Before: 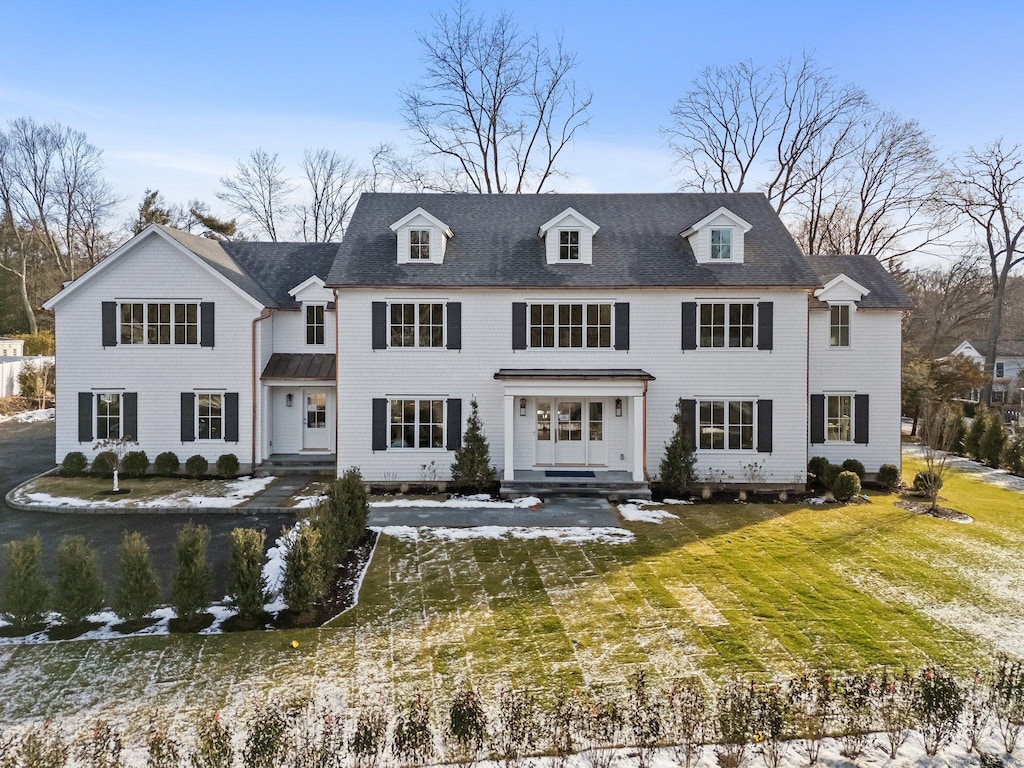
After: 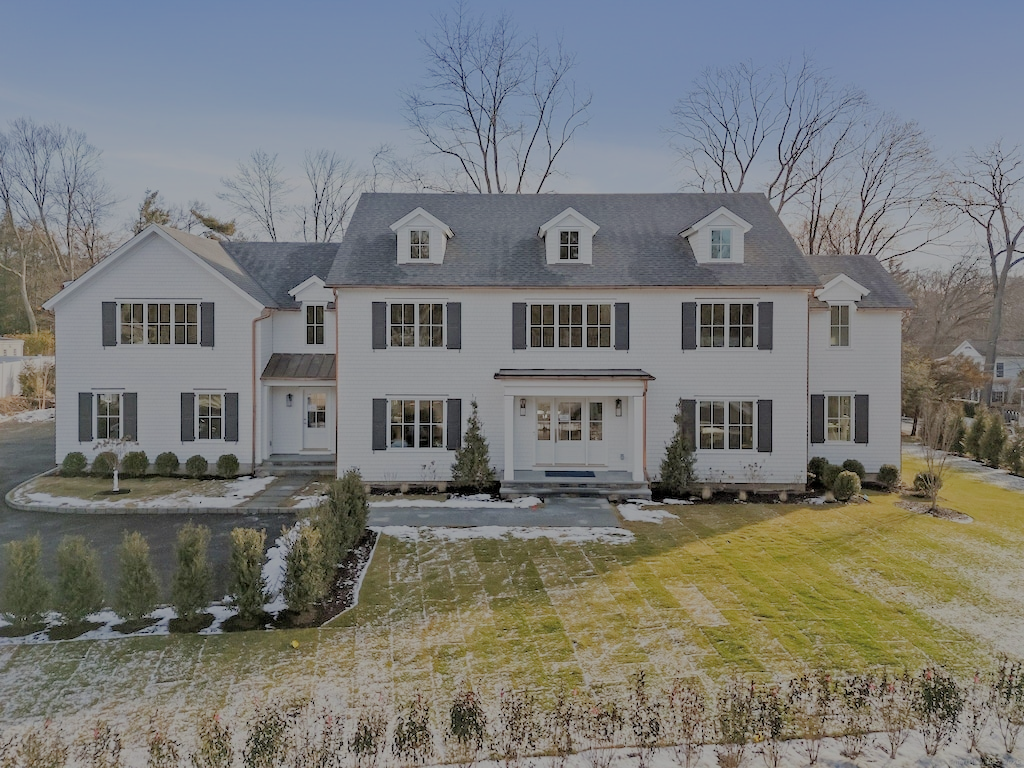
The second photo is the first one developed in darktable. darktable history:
filmic rgb: black relative exposure -8 EV, white relative exposure 8.03 EV, target black luminance 0%, hardness 2.48, latitude 76.27%, contrast 0.551, shadows ↔ highlights balance 0.006%, iterations of high-quality reconstruction 0
